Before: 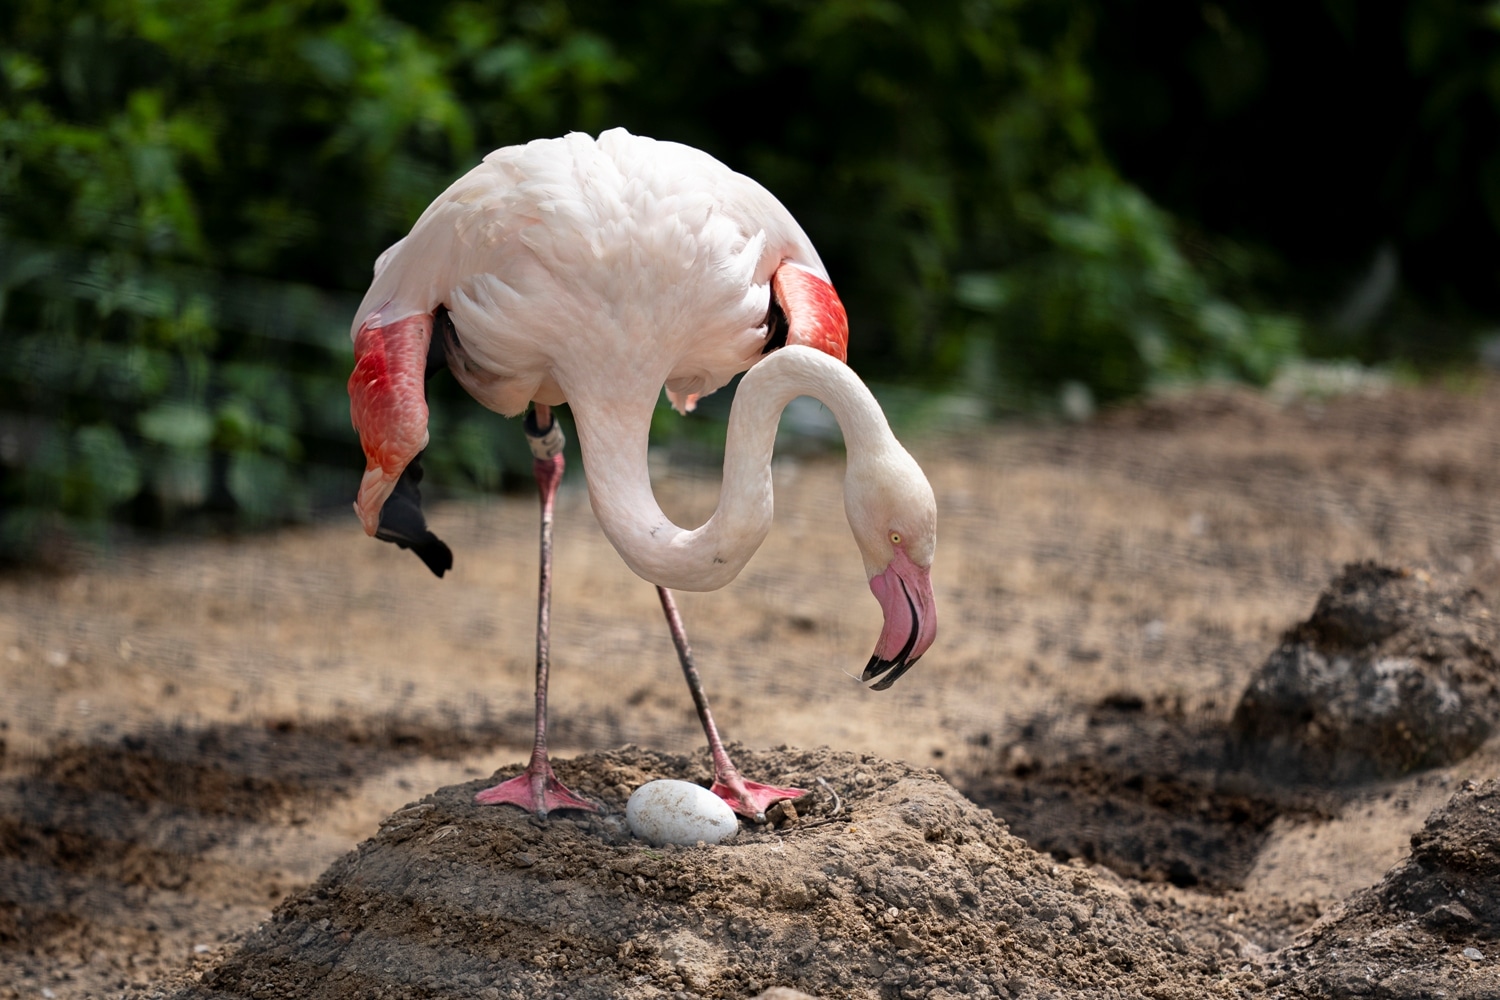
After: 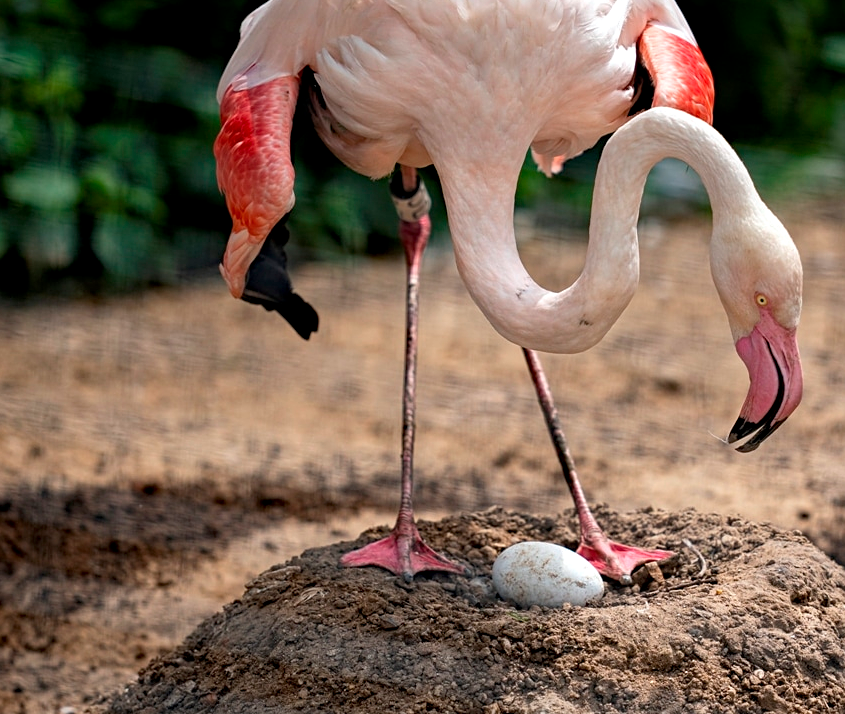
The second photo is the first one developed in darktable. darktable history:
sharpen: amount 0.2
crop: left 8.966%, top 23.852%, right 34.699%, bottom 4.703%
haze removal: compatibility mode true, adaptive false
local contrast: highlights 100%, shadows 100%, detail 120%, midtone range 0.2
